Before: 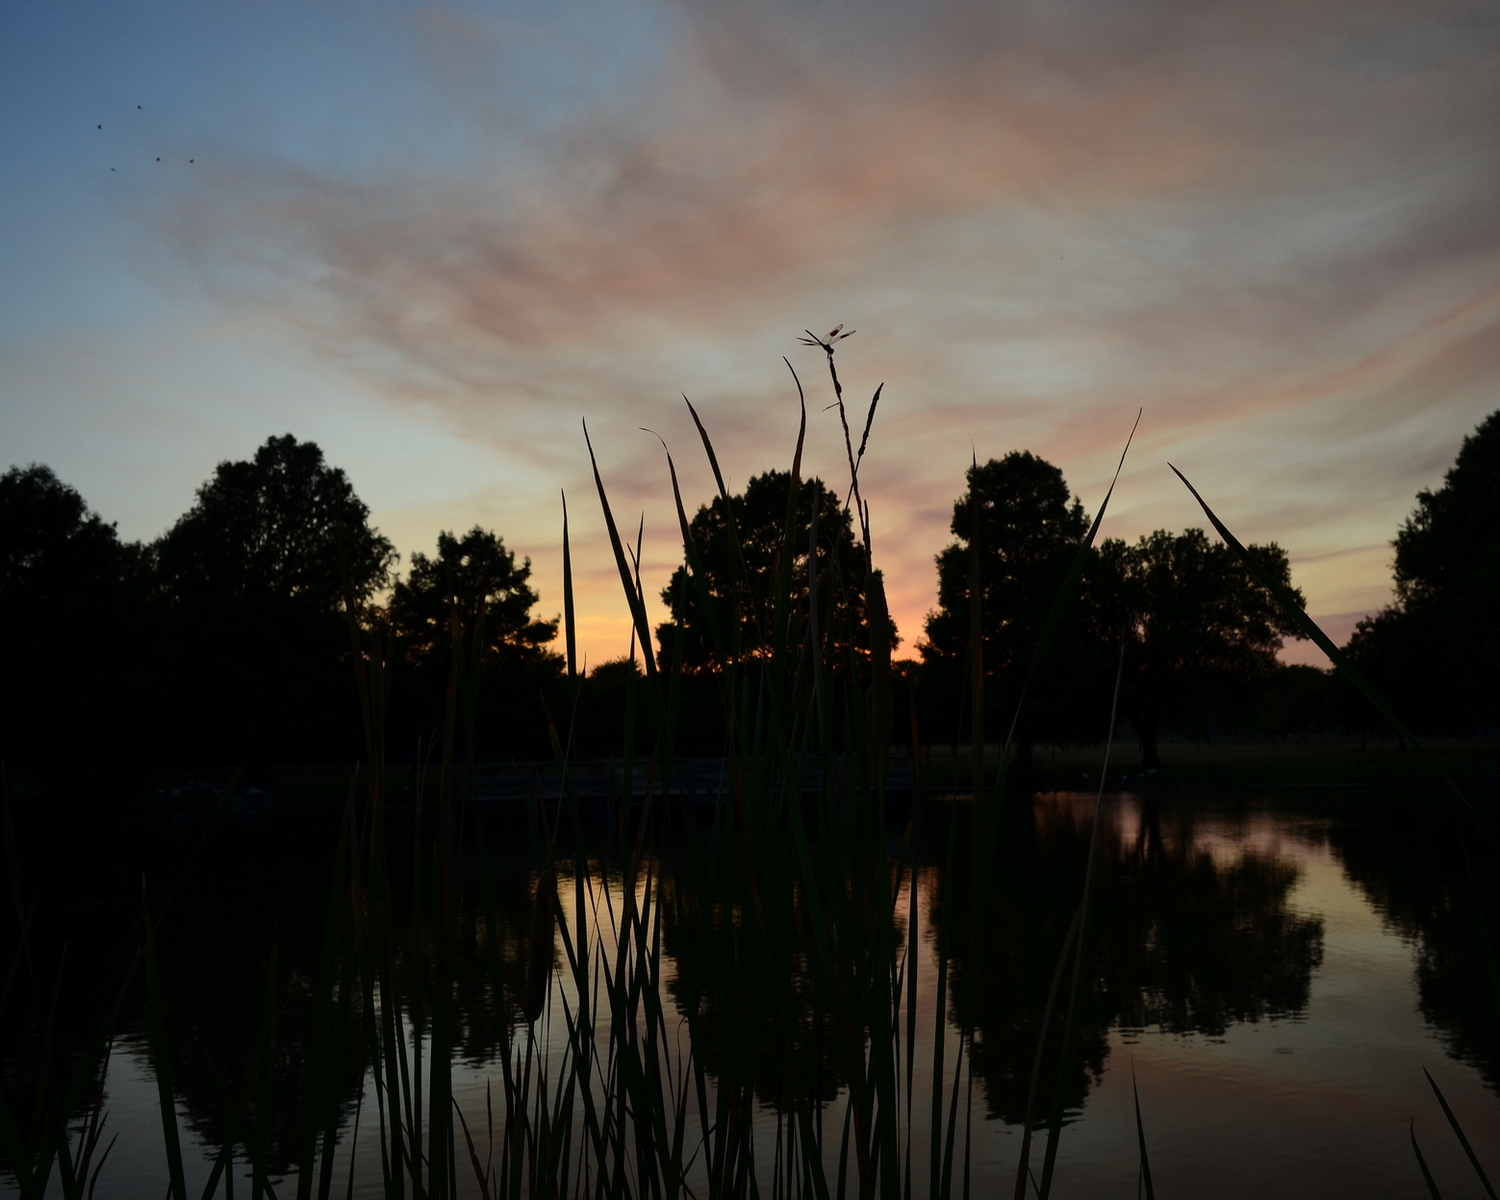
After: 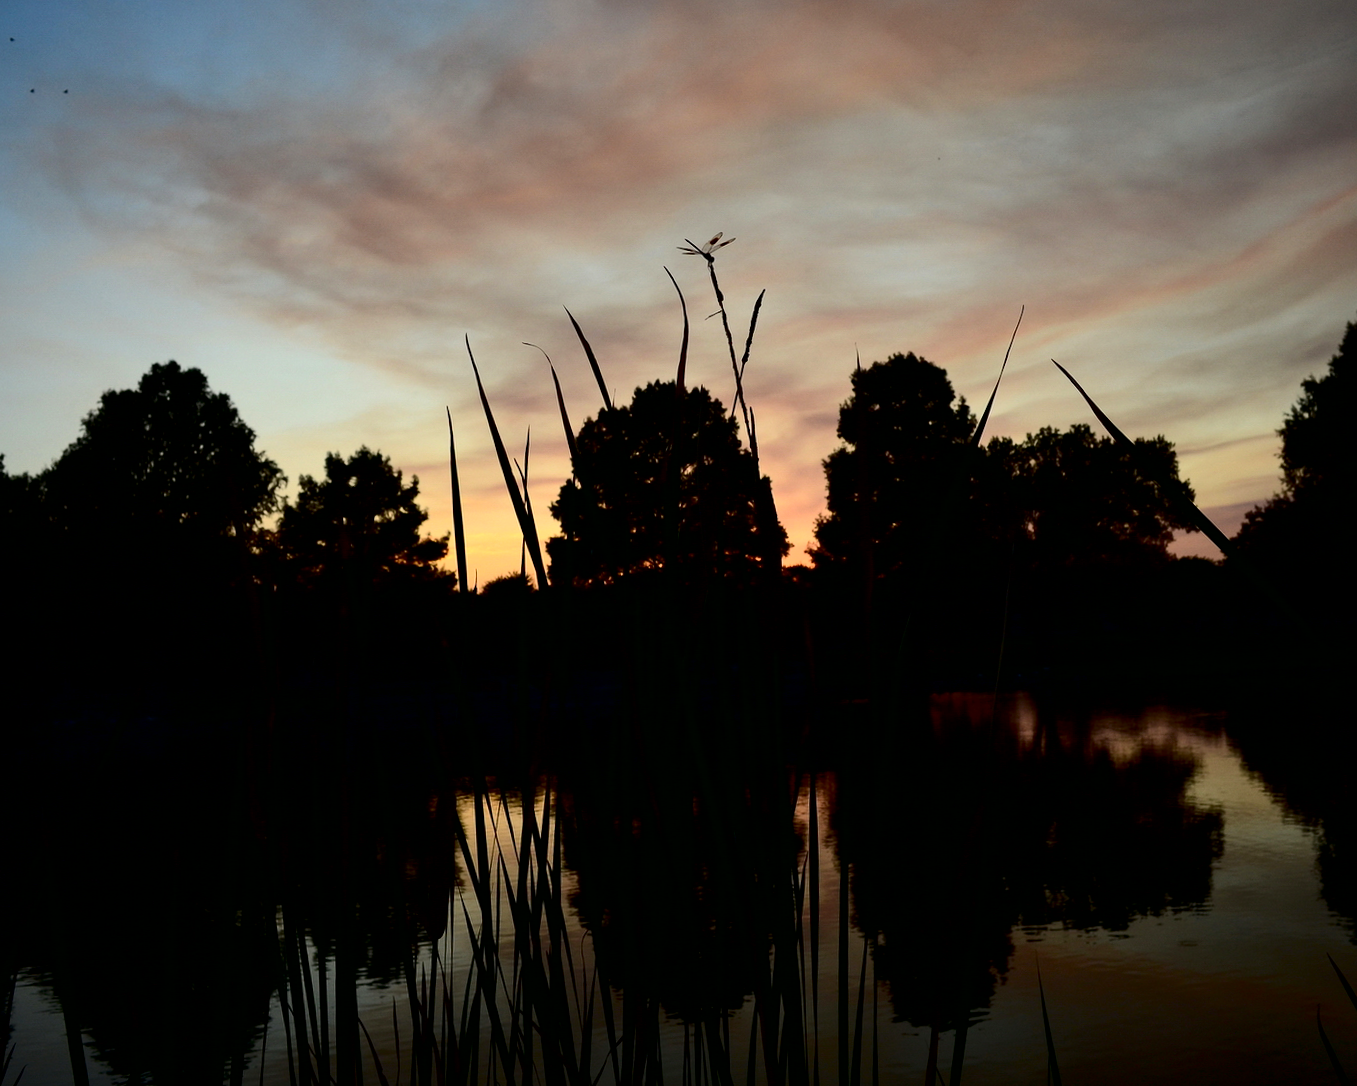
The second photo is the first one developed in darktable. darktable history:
crop and rotate: angle 1.96°, left 5.673%, top 5.673%
contrast brightness saturation: contrast 0.2, brightness -0.11, saturation 0.1
exposure: black level correction 0.005, exposure 0.286 EV, compensate highlight preservation false
